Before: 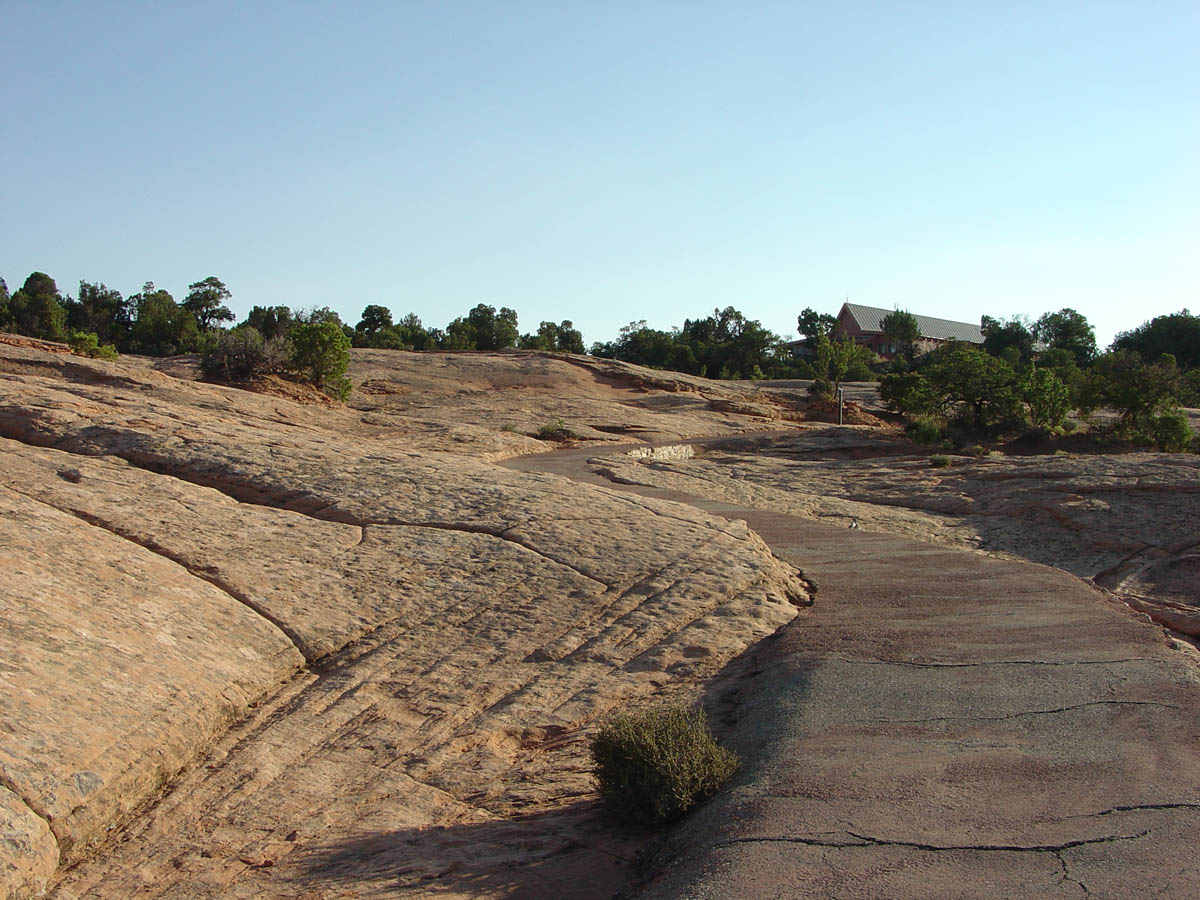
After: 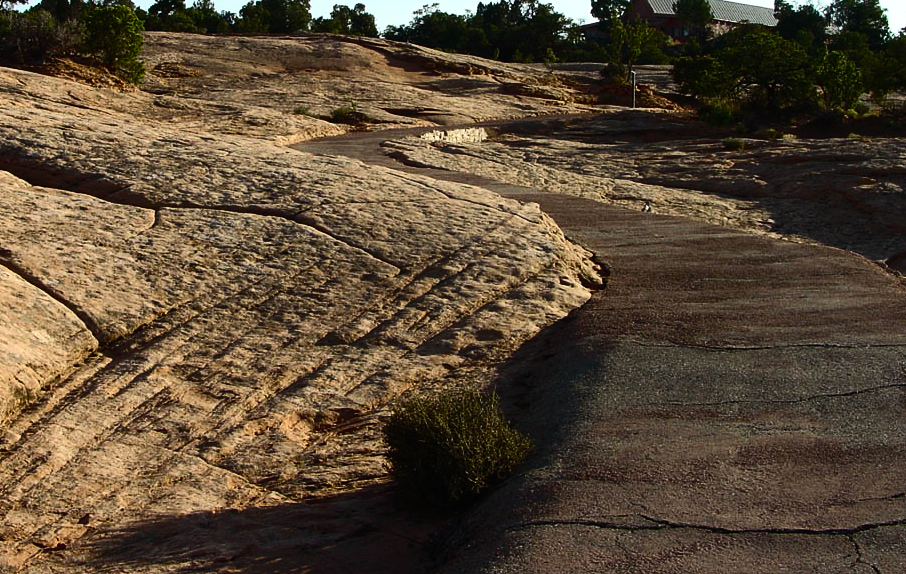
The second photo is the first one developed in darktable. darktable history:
base curve: curves: ch0 [(0, 0) (0.036, 0.025) (0.121, 0.166) (0.206, 0.329) (0.605, 0.79) (1, 1)]
crop and rotate: left 17.32%, top 35.325%, right 7.172%, bottom 0.881%
color balance rgb: perceptual saturation grading › global saturation 34.649%, perceptual saturation grading › highlights -29.958%, perceptual saturation grading › shadows 35.646%, perceptual brilliance grading › highlights 4%, perceptual brilliance grading › mid-tones -17.339%, perceptual brilliance grading › shadows -42.035%
